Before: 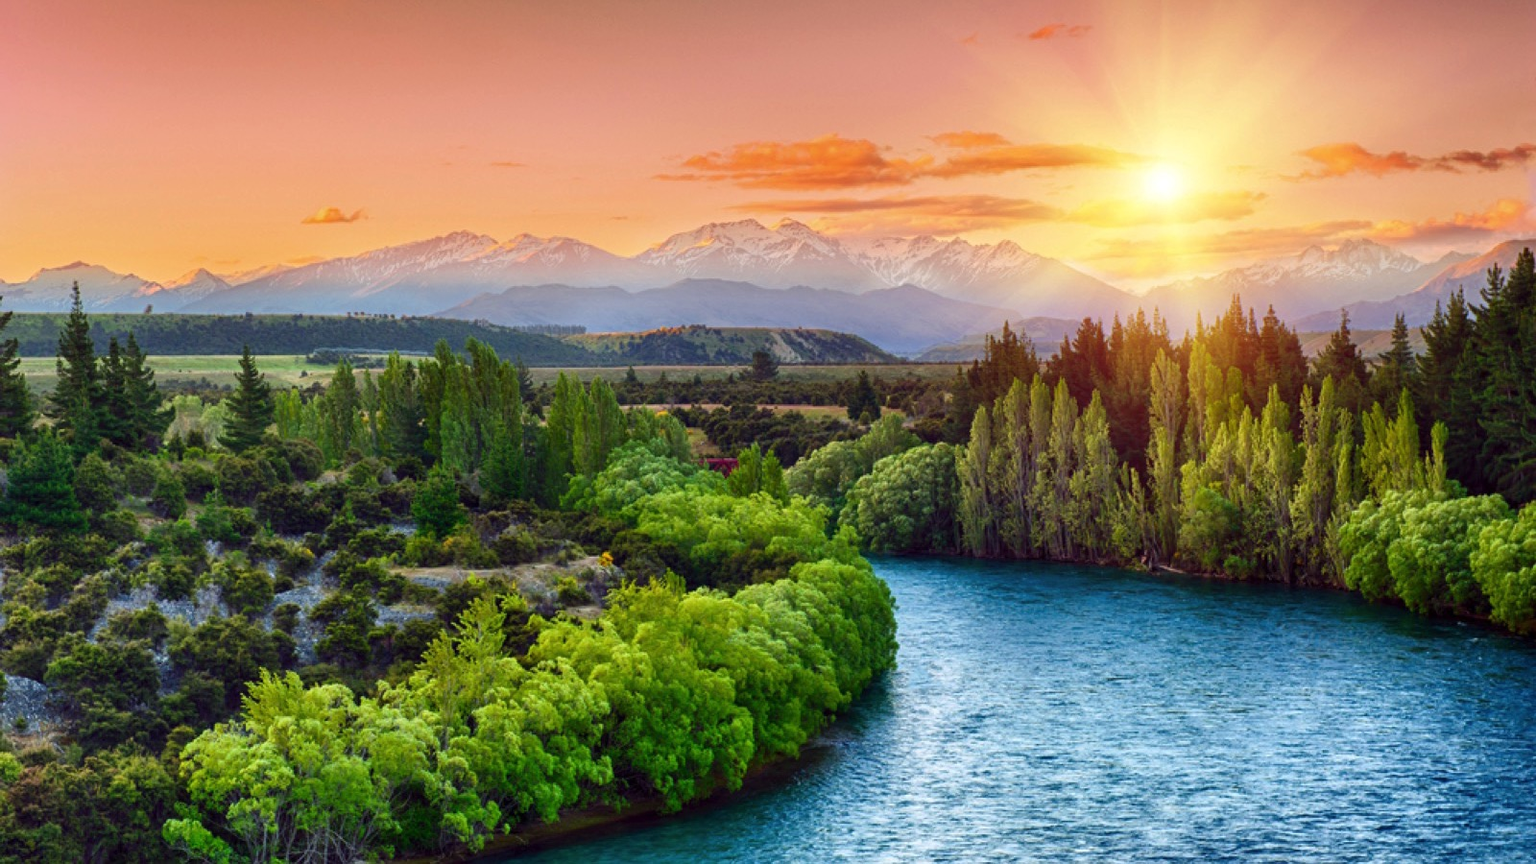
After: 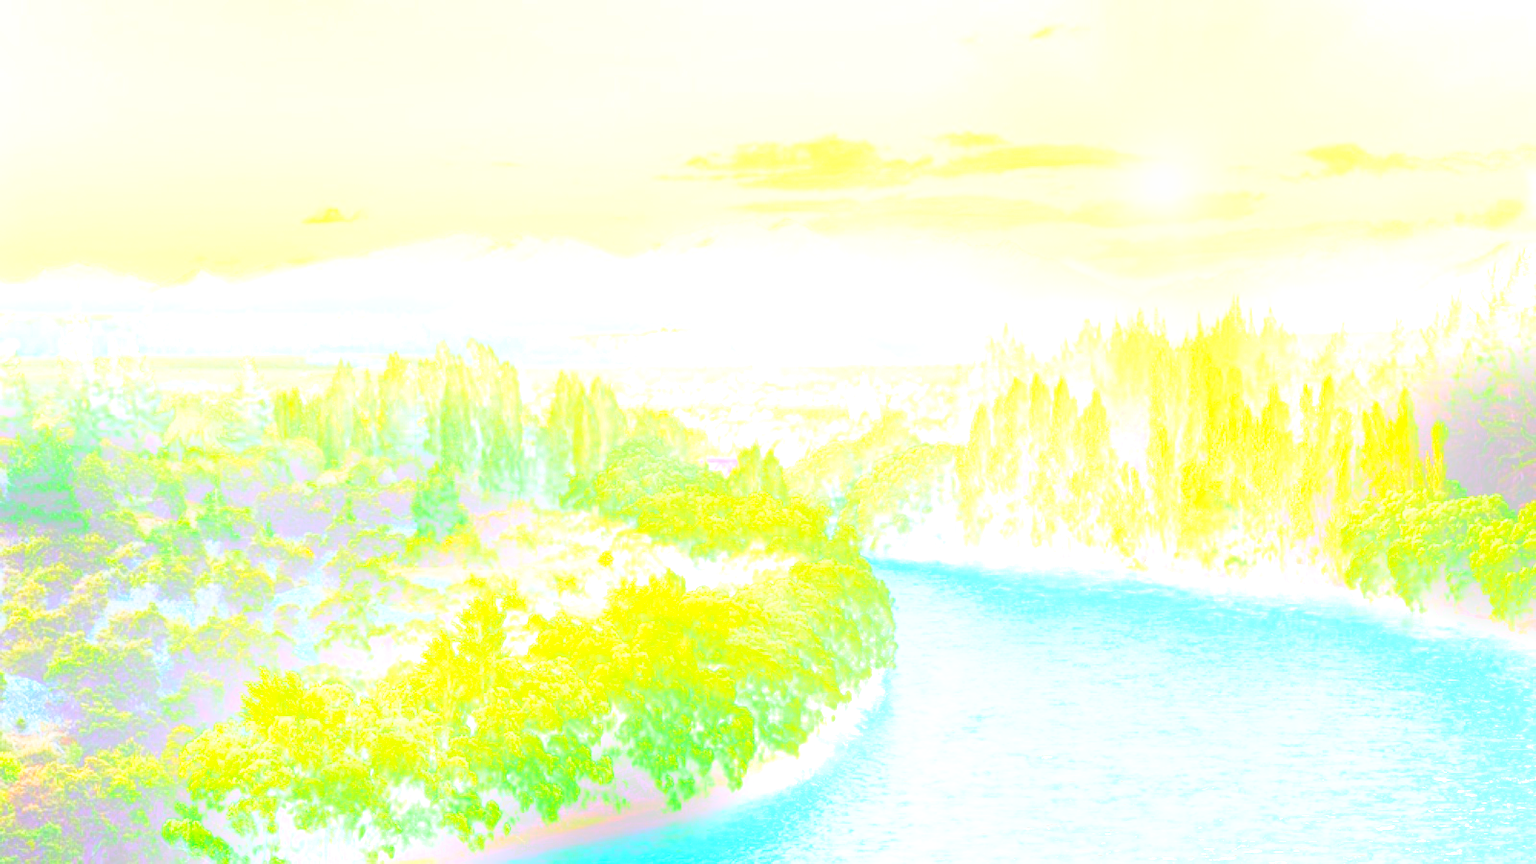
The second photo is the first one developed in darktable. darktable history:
contrast brightness saturation: contrast 0.15, brightness -0.01, saturation 0.1
graduated density: on, module defaults
base curve: curves: ch0 [(0, 0.003) (0.001, 0.002) (0.006, 0.004) (0.02, 0.022) (0.048, 0.086) (0.094, 0.234) (0.162, 0.431) (0.258, 0.629) (0.385, 0.8) (0.548, 0.918) (0.751, 0.988) (1, 1)], preserve colors none
local contrast: on, module defaults
bloom: size 25%, threshold 5%, strength 90%
